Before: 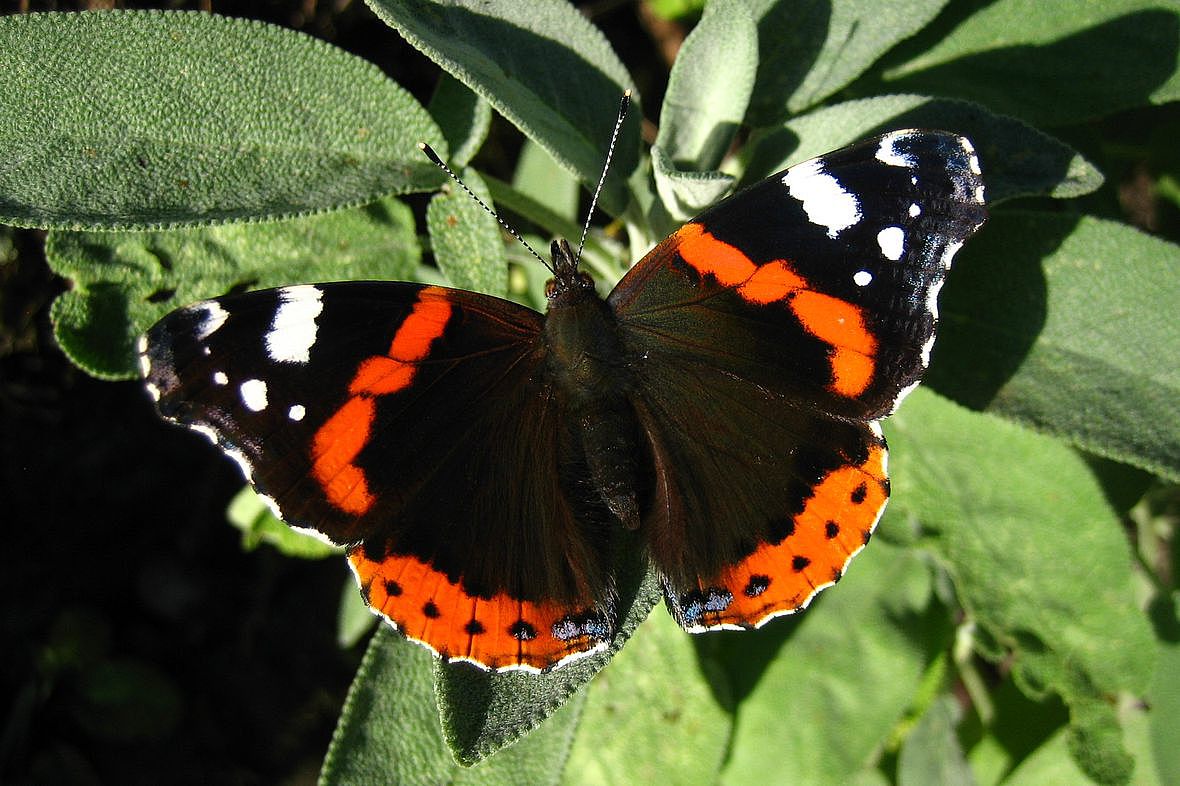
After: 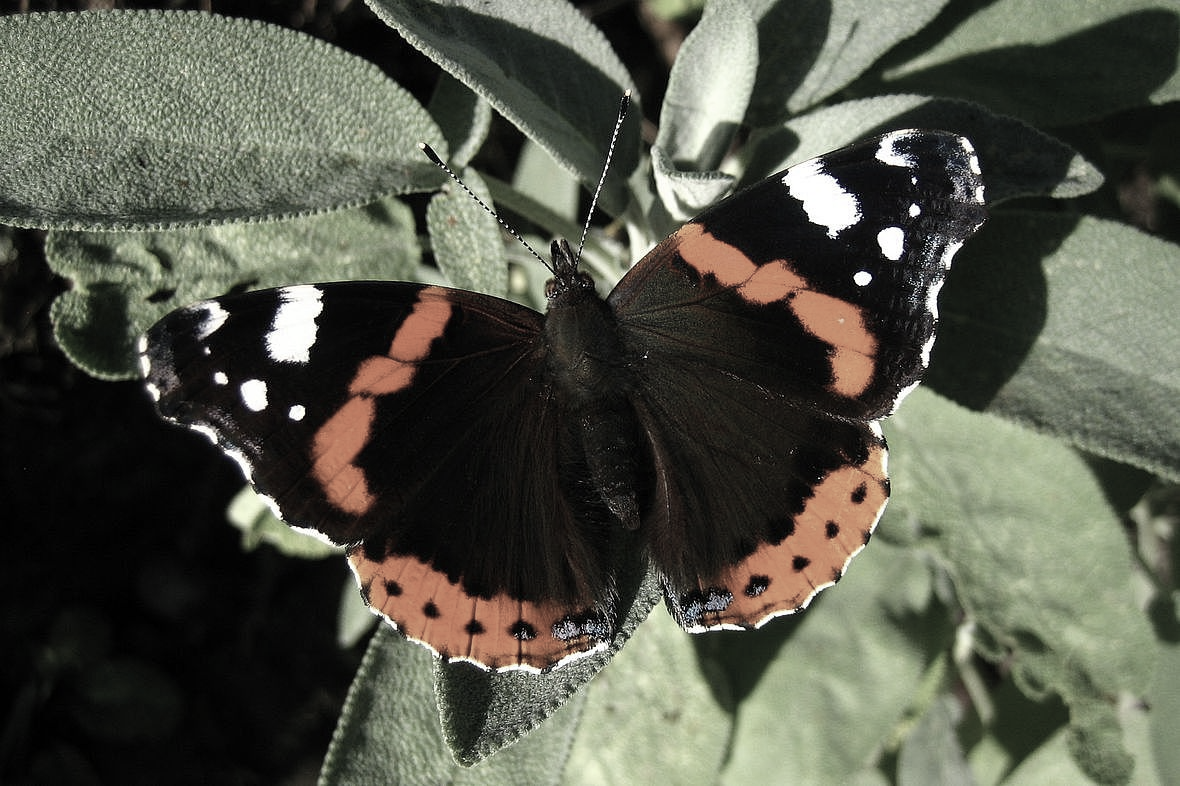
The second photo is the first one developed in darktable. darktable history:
color correction: highlights b* 0.043, saturation 0.349
